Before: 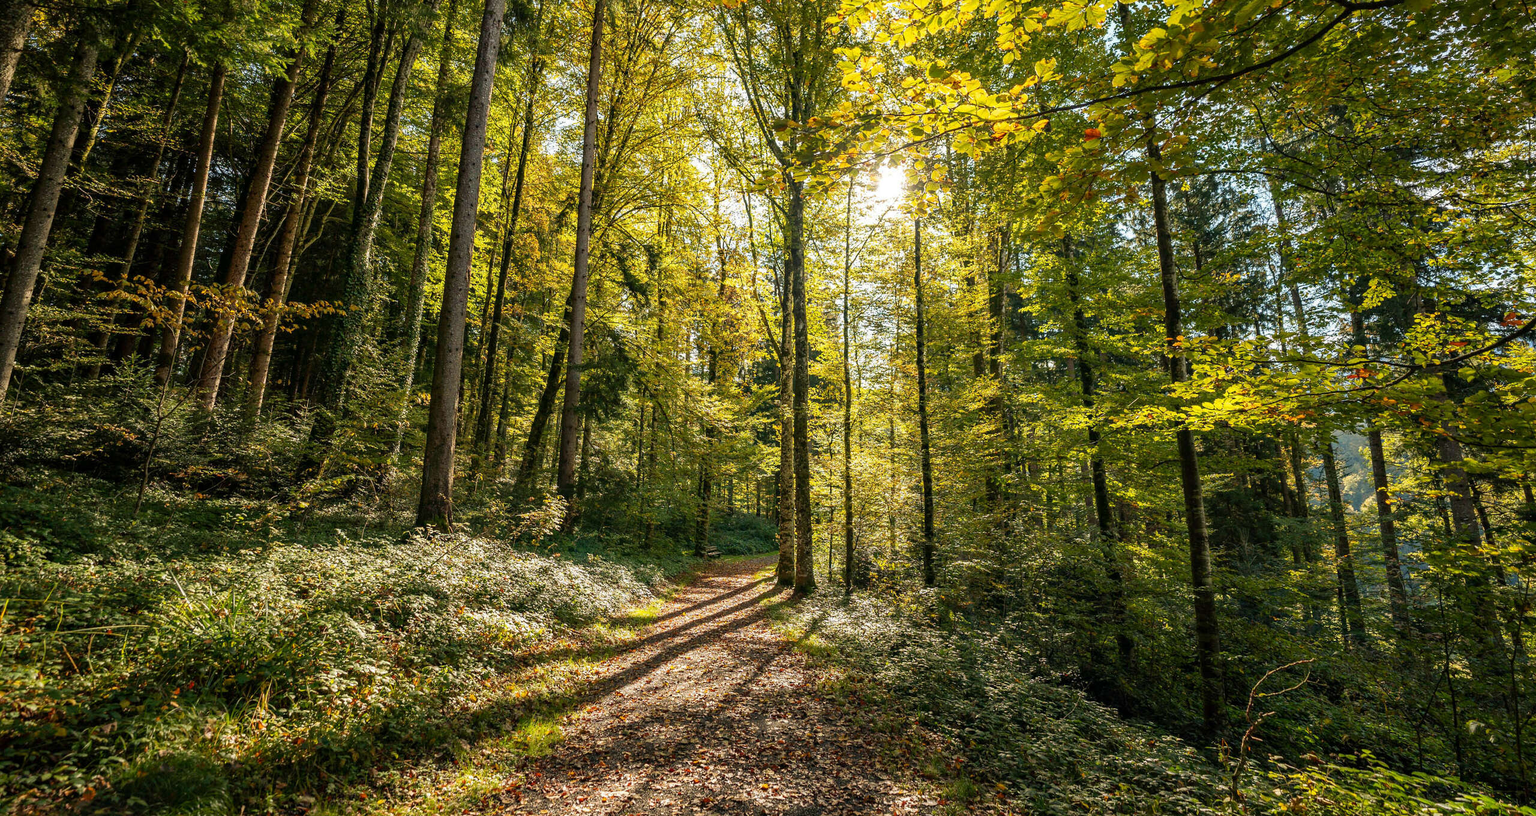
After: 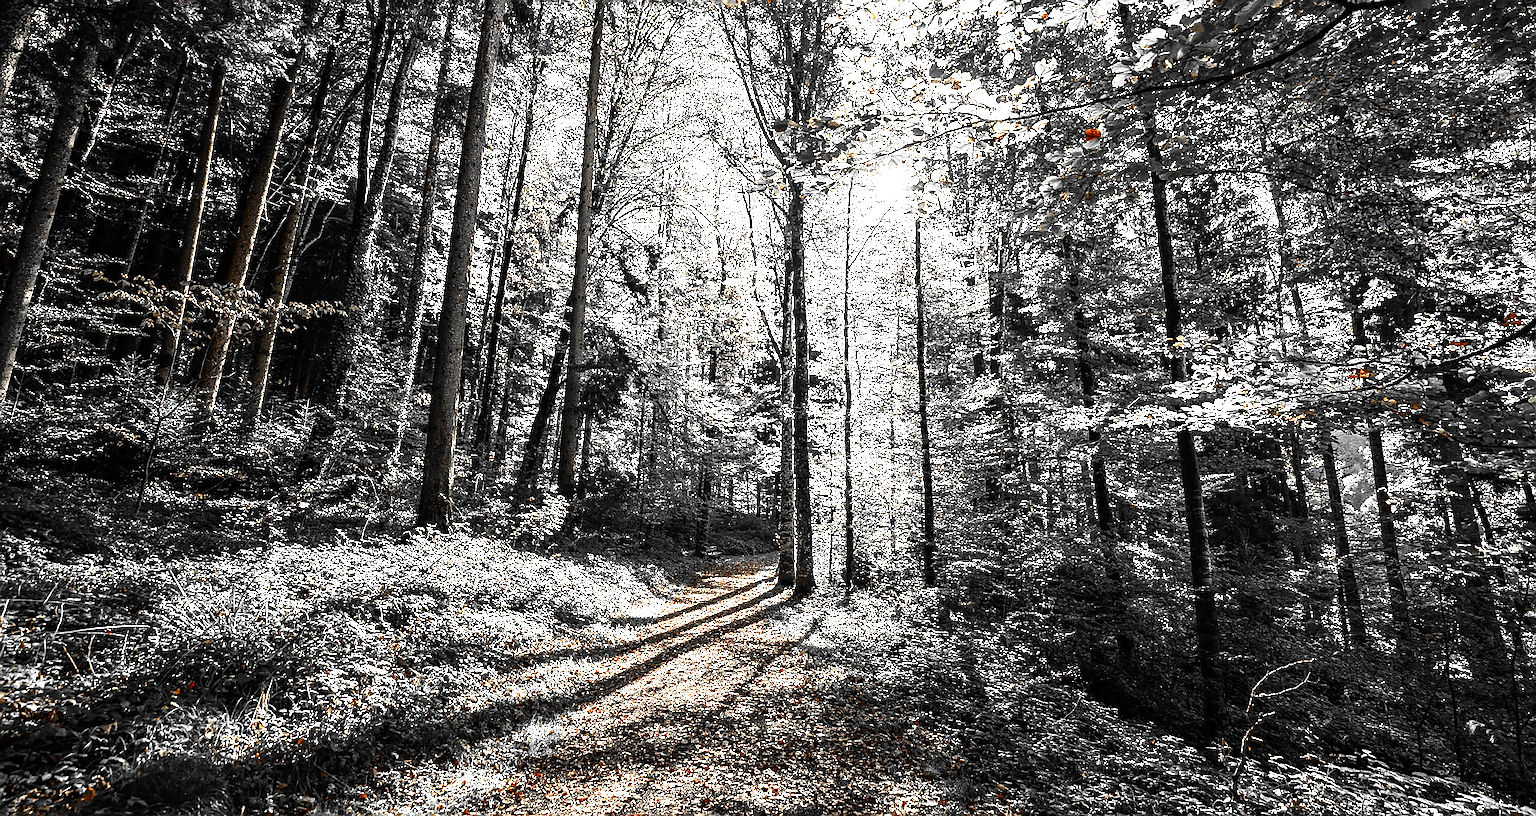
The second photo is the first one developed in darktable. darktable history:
color zones: curves: ch0 [(0, 0.497) (0.096, 0.361) (0.221, 0.538) (0.429, 0.5) (0.571, 0.5) (0.714, 0.5) (0.857, 0.5) (1, 0.497)]; ch1 [(0, 0.5) (0.143, 0.5) (0.257, -0.002) (0.429, 0.04) (0.571, -0.001) (0.714, -0.015) (0.857, 0.024) (1, 0.5)]
sharpen: radius 1.349, amount 1.242, threshold 0.721
tone equalizer: -8 EV -1.11 EV, -7 EV -1 EV, -6 EV -0.856 EV, -5 EV -0.576 EV, -3 EV 0.548 EV, -2 EV 0.886 EV, -1 EV 1 EV, +0 EV 1.08 EV, edges refinement/feathering 500, mask exposure compensation -1.57 EV, preserve details no
